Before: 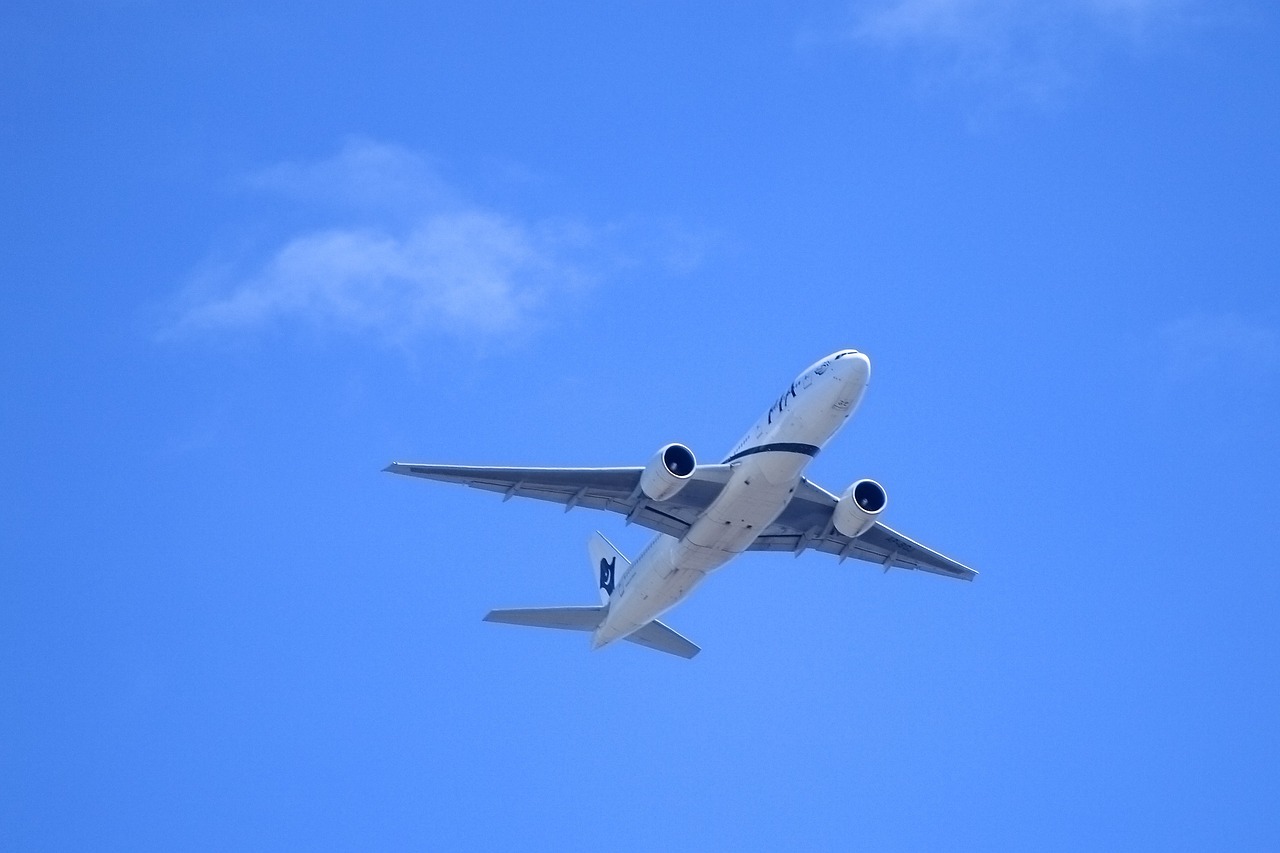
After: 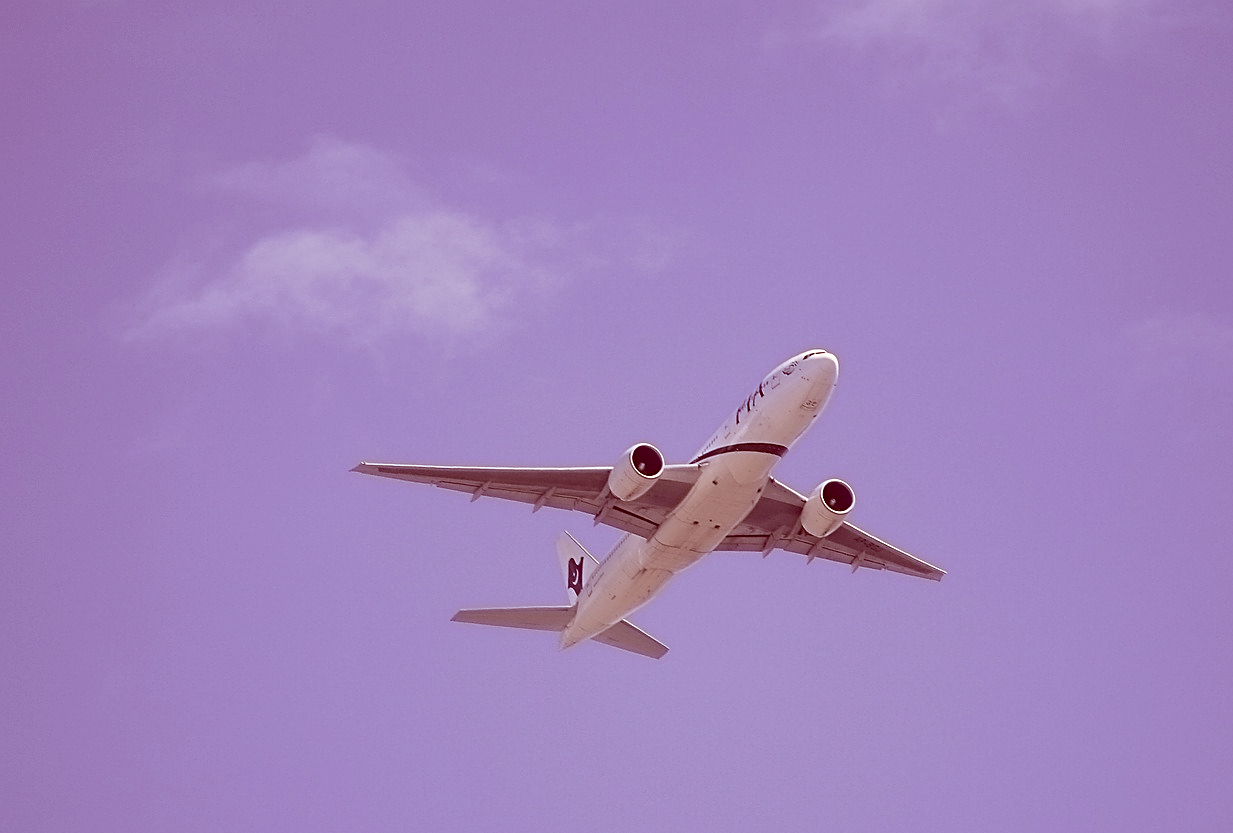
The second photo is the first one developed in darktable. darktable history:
color correction: highlights a* 9.03, highlights b* 8.71, shadows a* 40, shadows b* 40, saturation 0.8
crop and rotate: left 2.536%, right 1.107%, bottom 2.246%
sharpen: on, module defaults
color balance: lift [1.004, 1.002, 1.002, 0.998], gamma [1, 1.007, 1.002, 0.993], gain [1, 0.977, 1.013, 1.023], contrast -3.64%
